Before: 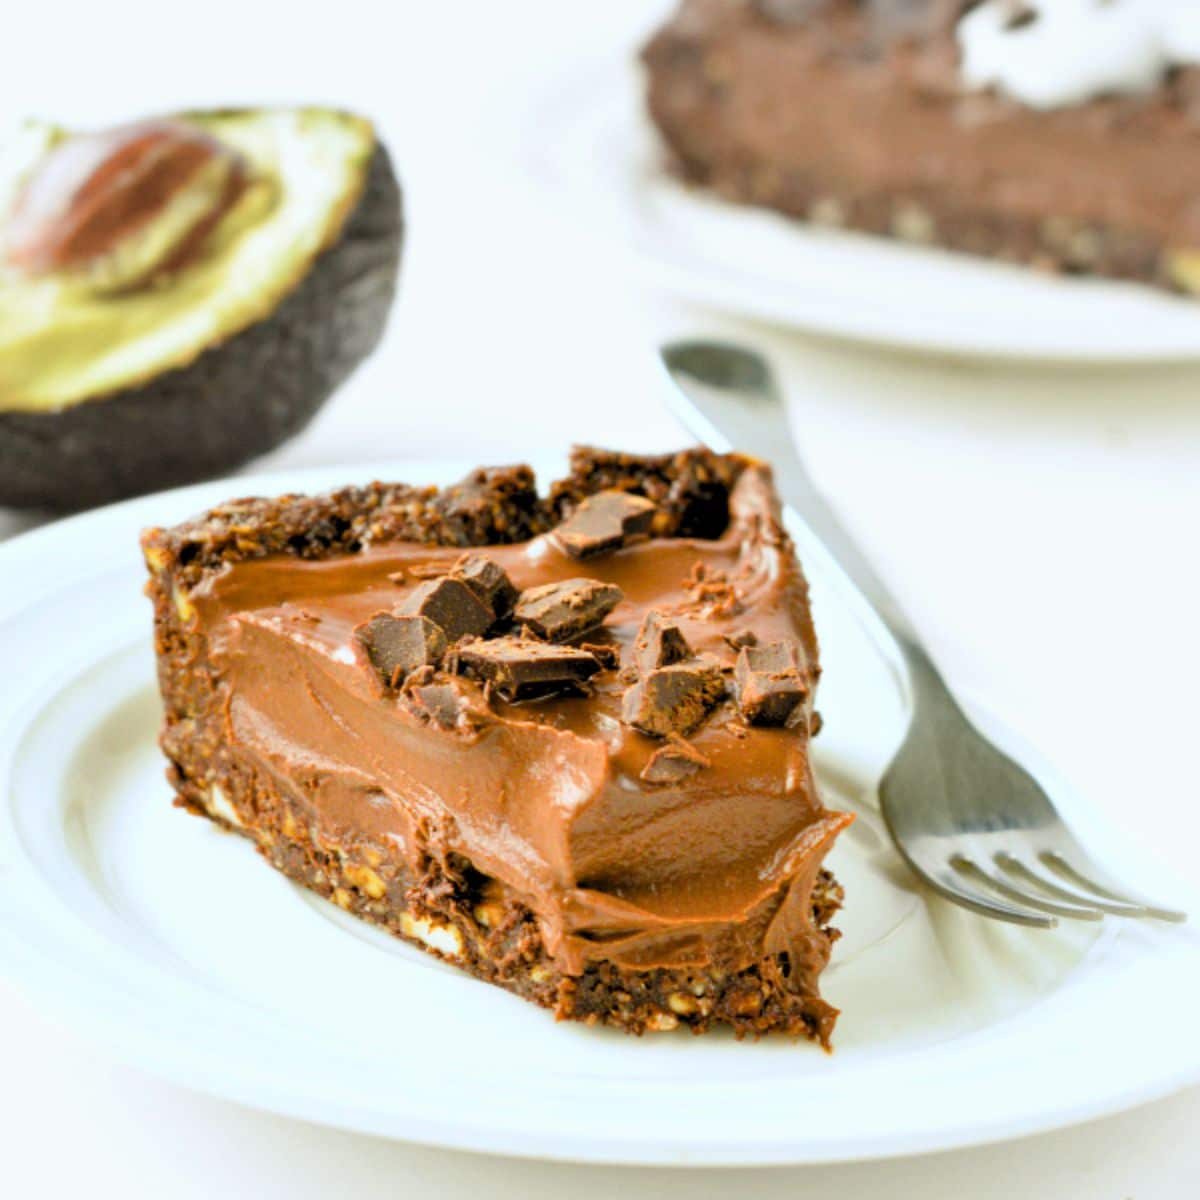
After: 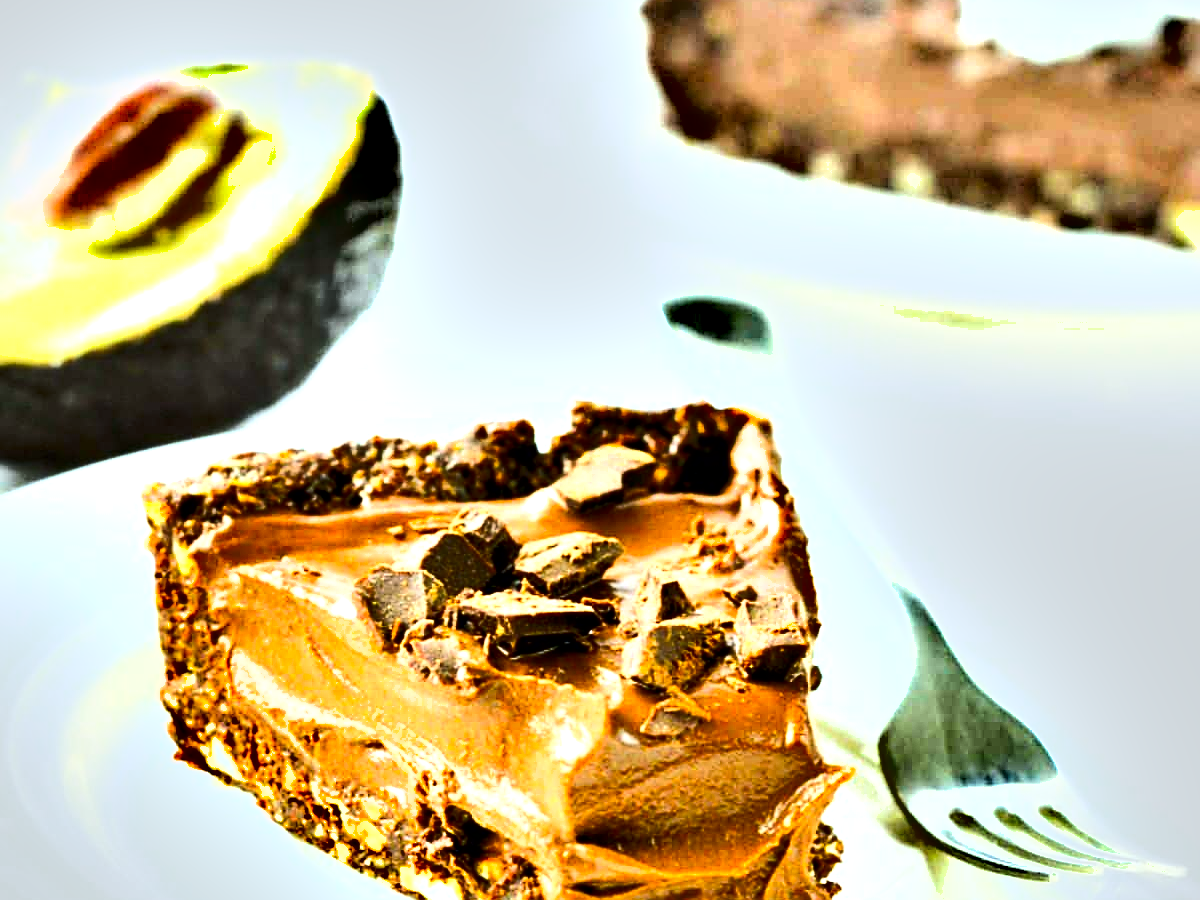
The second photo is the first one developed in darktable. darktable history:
tone equalizer: -8 EV -1.08 EV, -7 EV -1.01 EV, -6 EV -0.867 EV, -5 EV -0.578 EV, -3 EV 0.578 EV, -2 EV 0.867 EV, -1 EV 1.01 EV, +0 EV 1.08 EV, edges refinement/feathering 500, mask exposure compensation -1.57 EV, preserve details no
exposure: black level correction 0.005, exposure 0.417 EV, compensate highlight preservation false
crop: top 3.857%, bottom 21.132%
white balance: red 0.925, blue 1.046
shadows and highlights: shadows 32.83, highlights -47.7, soften with gaussian
sharpen: amount 0.55
contrast brightness saturation: contrast 0.16, saturation 0.32
